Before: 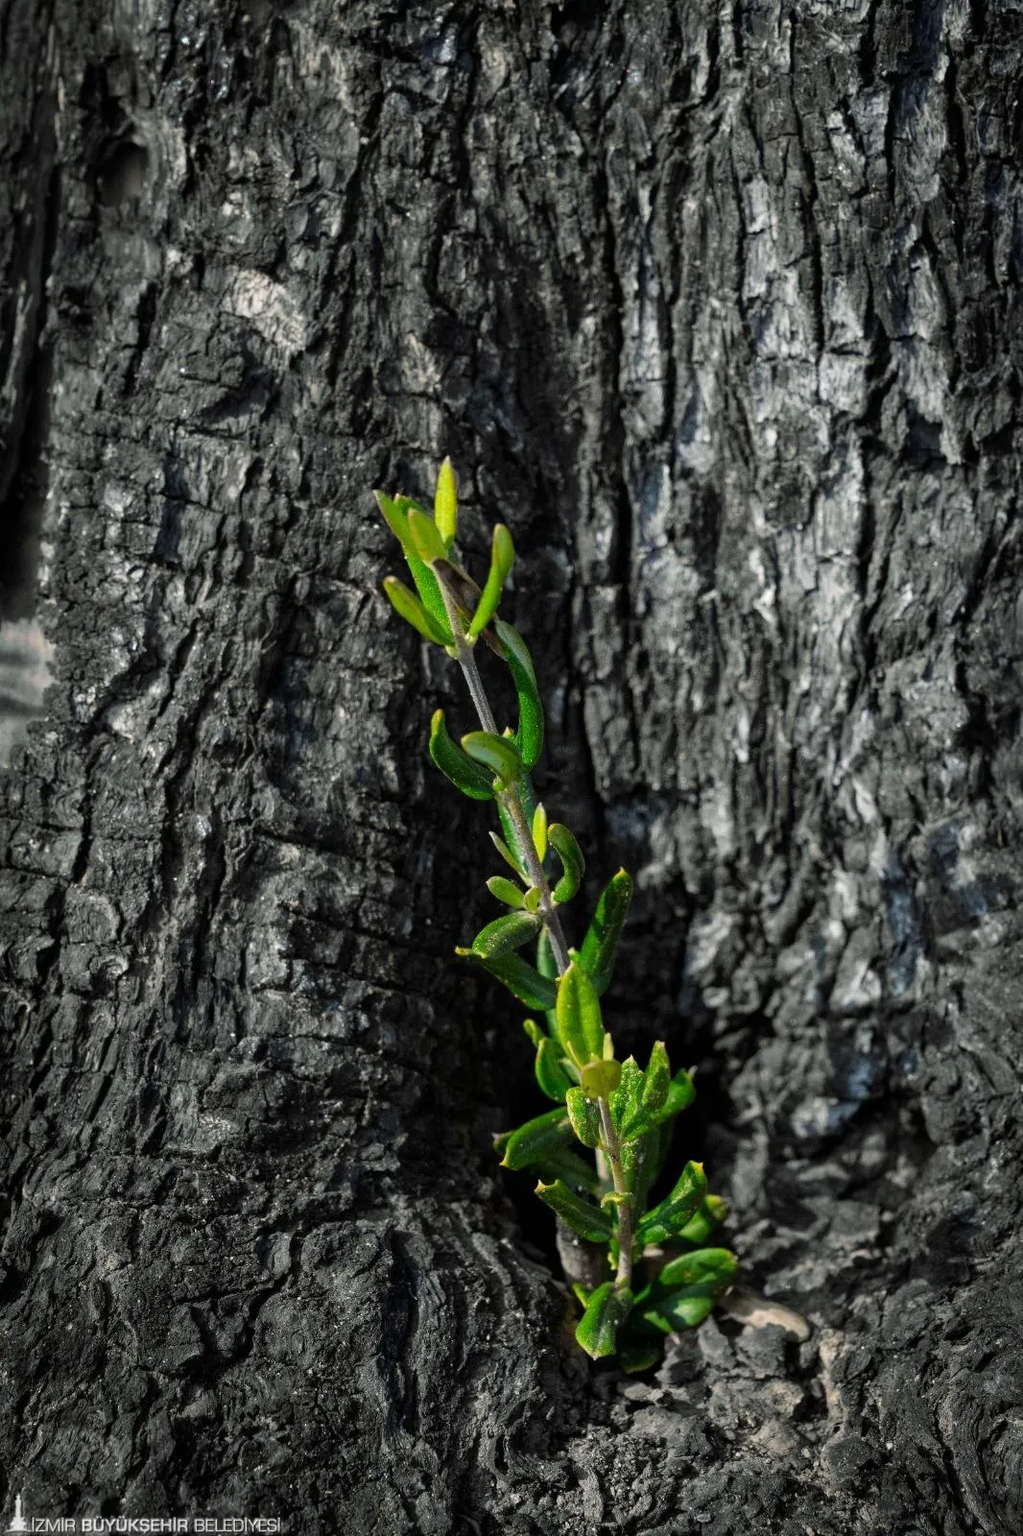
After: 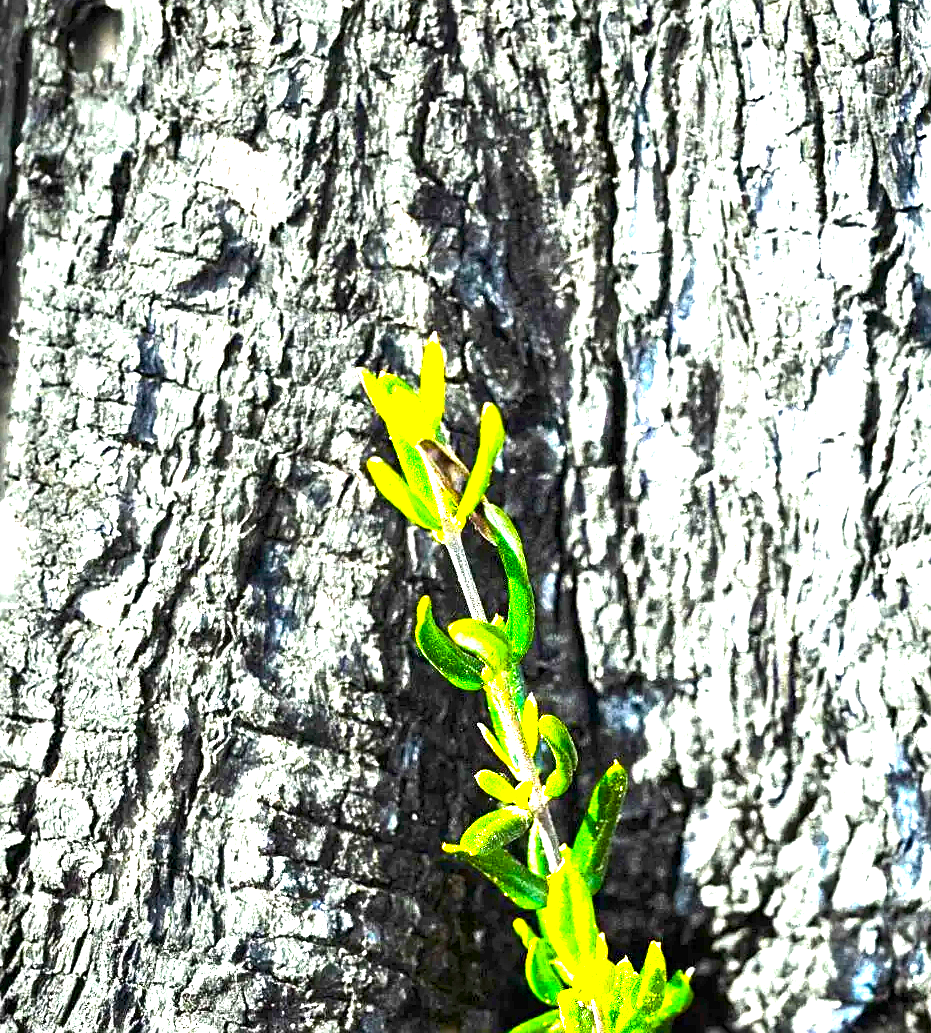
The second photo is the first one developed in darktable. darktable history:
exposure: exposure 3 EV, compensate highlight preservation false
color balance rgb: linear chroma grading › global chroma 9%, perceptual saturation grading › global saturation 36%, perceptual saturation grading › shadows 35%, perceptual brilliance grading › global brilliance 15%, perceptual brilliance grading › shadows -35%, global vibrance 15%
crop: left 3.015%, top 8.969%, right 9.647%, bottom 26.457%
sharpen: on, module defaults
